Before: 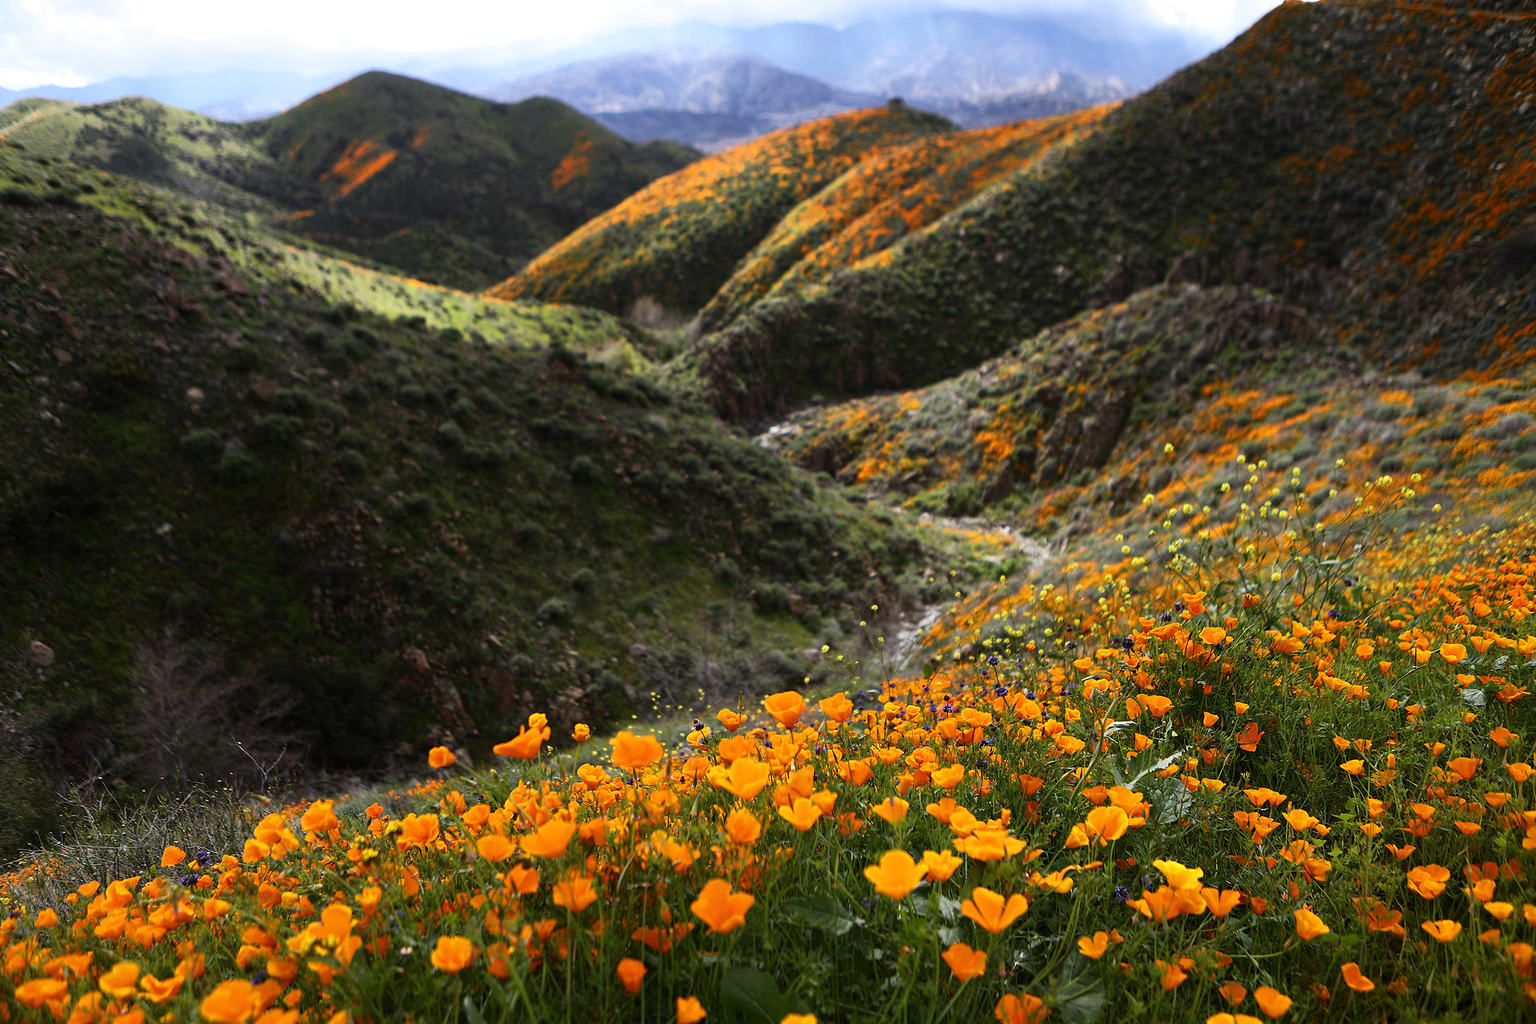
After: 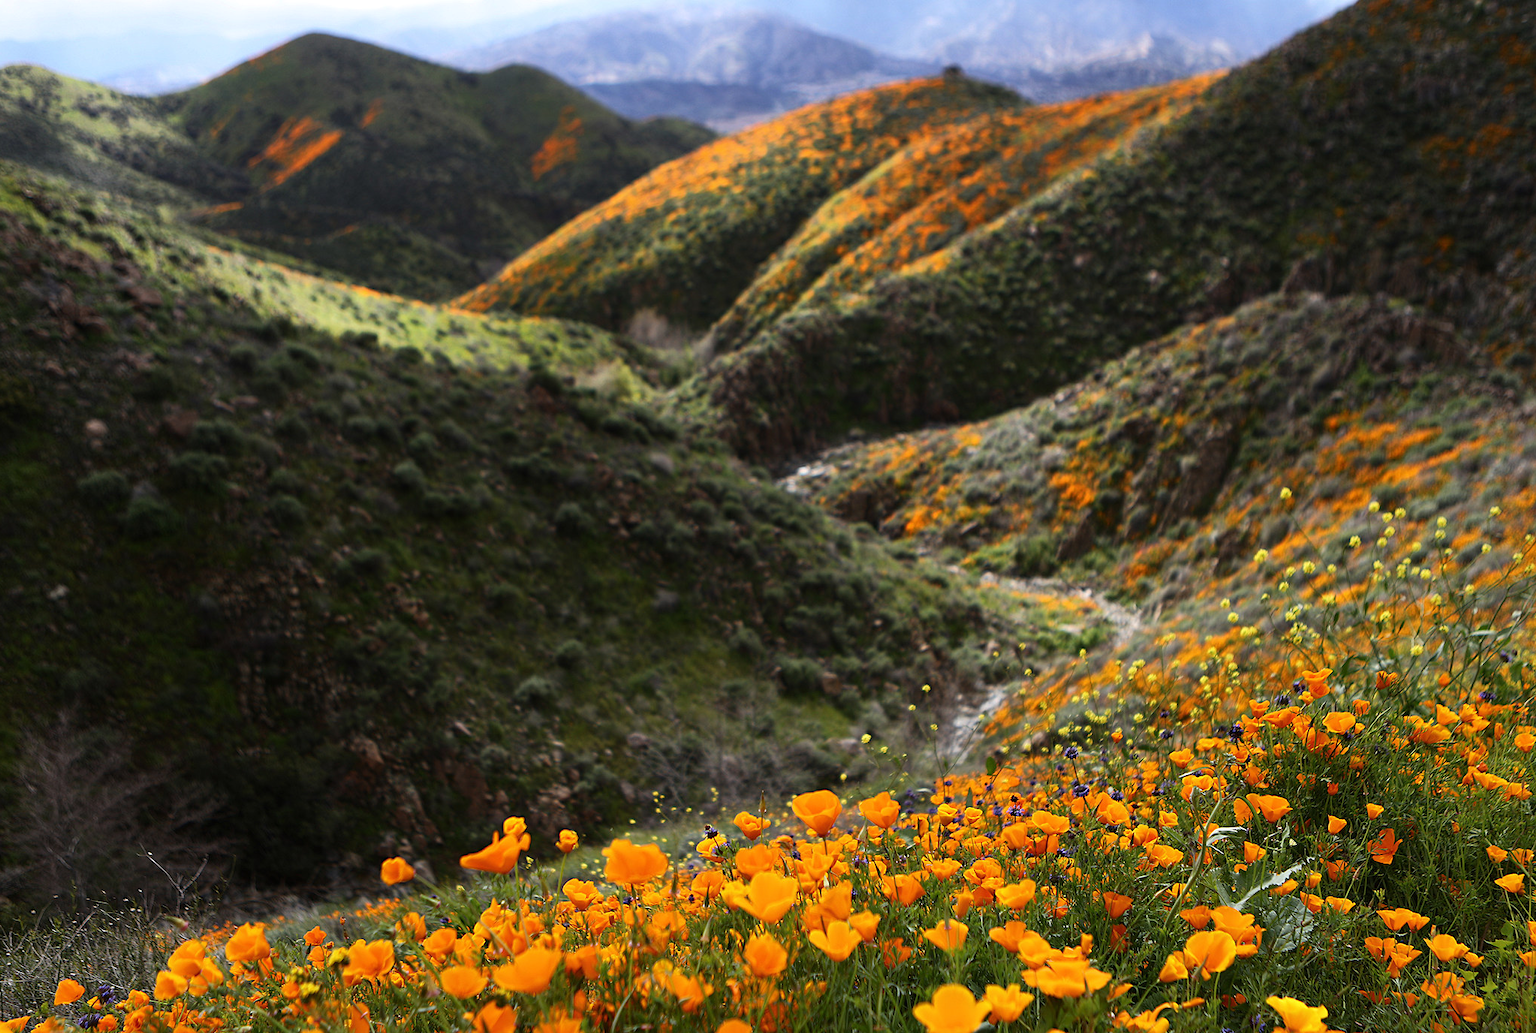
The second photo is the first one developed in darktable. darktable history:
crop and rotate: left 7.63%, top 4.372%, right 10.523%, bottom 13.024%
tone equalizer: edges refinement/feathering 500, mask exposure compensation -1.57 EV, preserve details no
